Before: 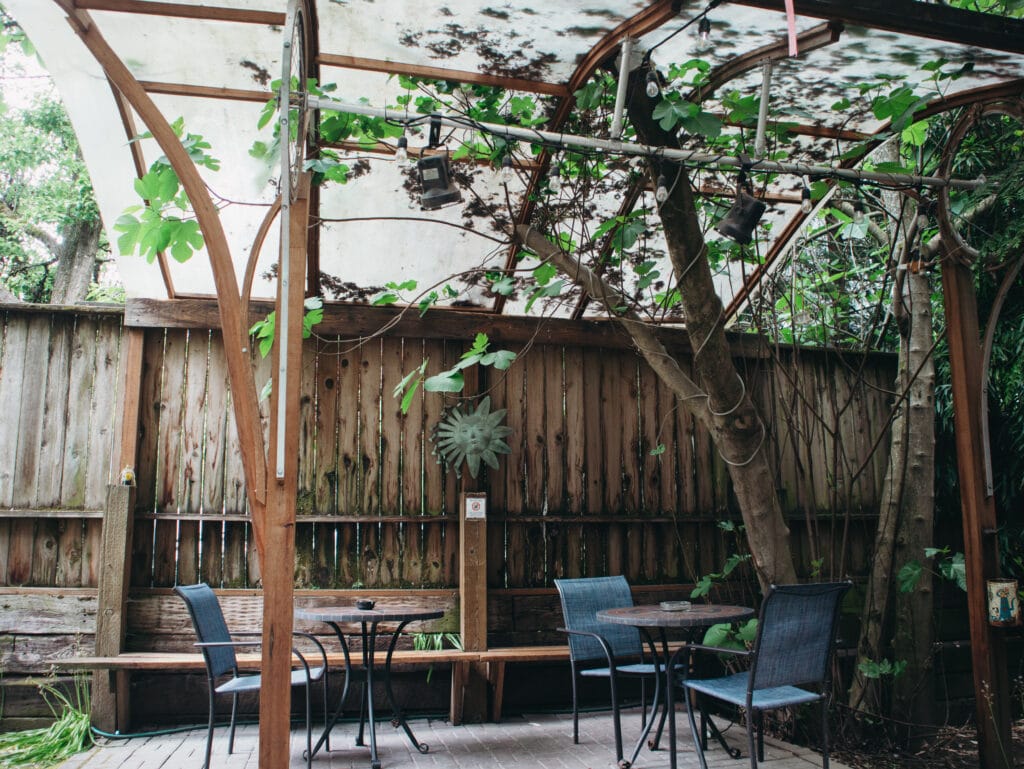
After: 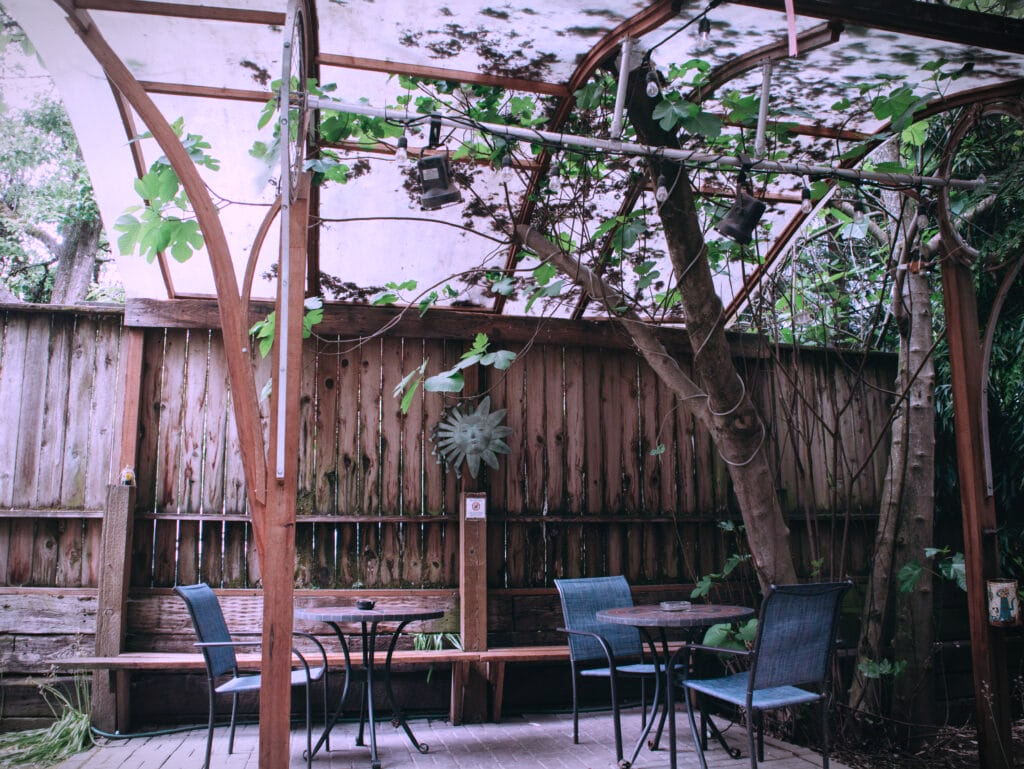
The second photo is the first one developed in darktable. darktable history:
color correction: highlights a* 15.03, highlights b* -25.17
vignetting: fall-off start 99.91%, width/height ratio 1.308
